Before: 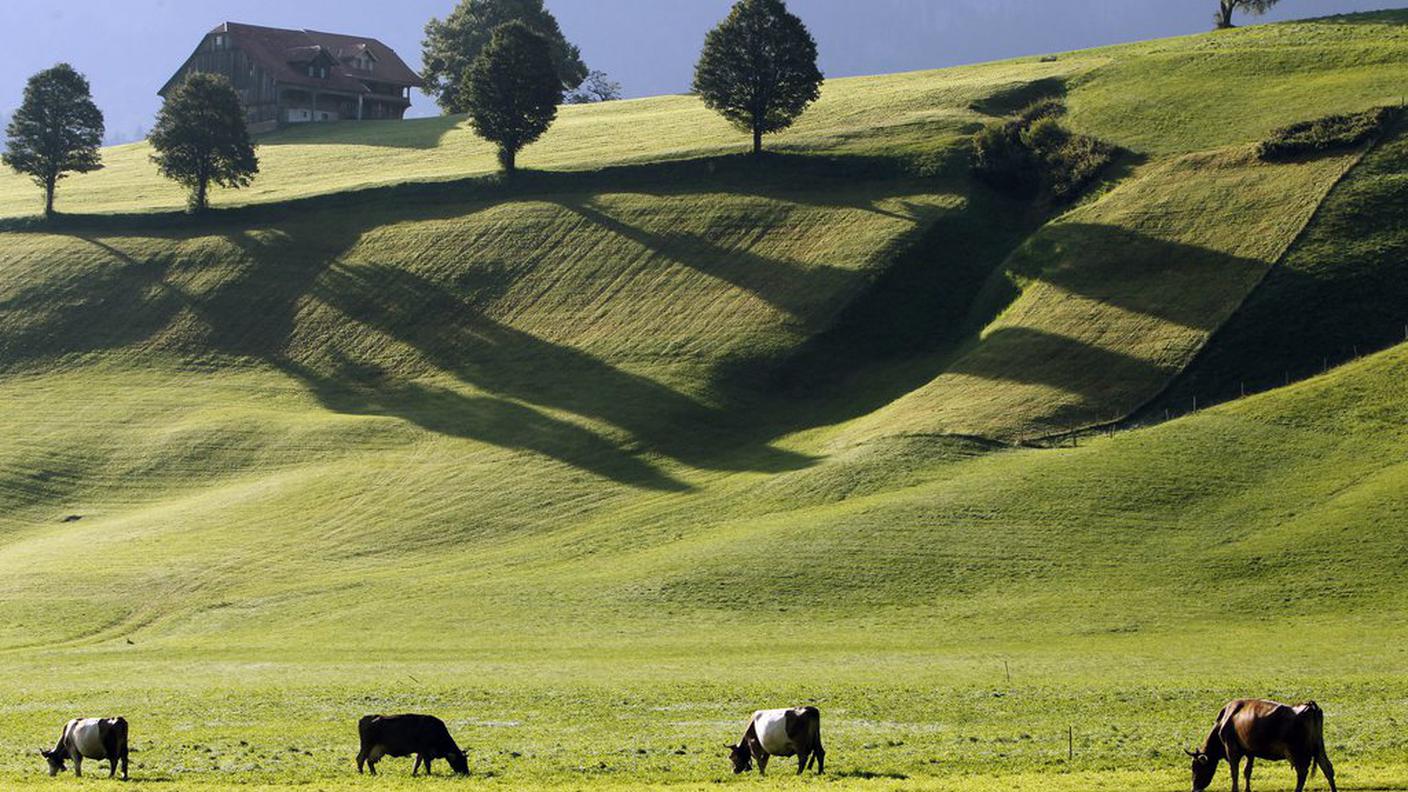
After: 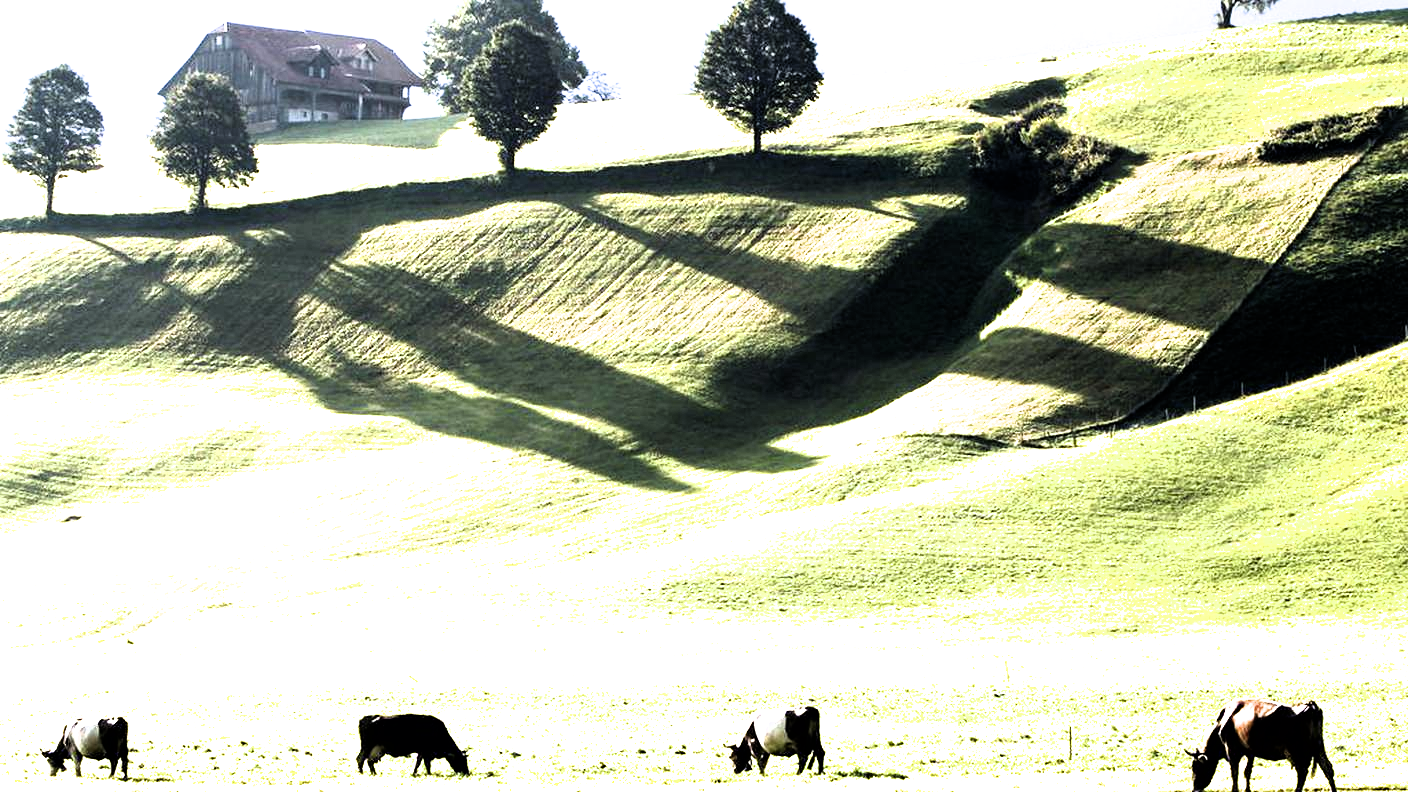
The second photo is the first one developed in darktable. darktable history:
filmic rgb: black relative exposure -8.29 EV, white relative exposure 2.22 EV, threshold 2.97 EV, hardness 7.17, latitude 86.13%, contrast 1.696, highlights saturation mix -3.92%, shadows ↔ highlights balance -2.81%, enable highlight reconstruction true
exposure: black level correction 0.001, exposure 1.651 EV, compensate highlight preservation false
